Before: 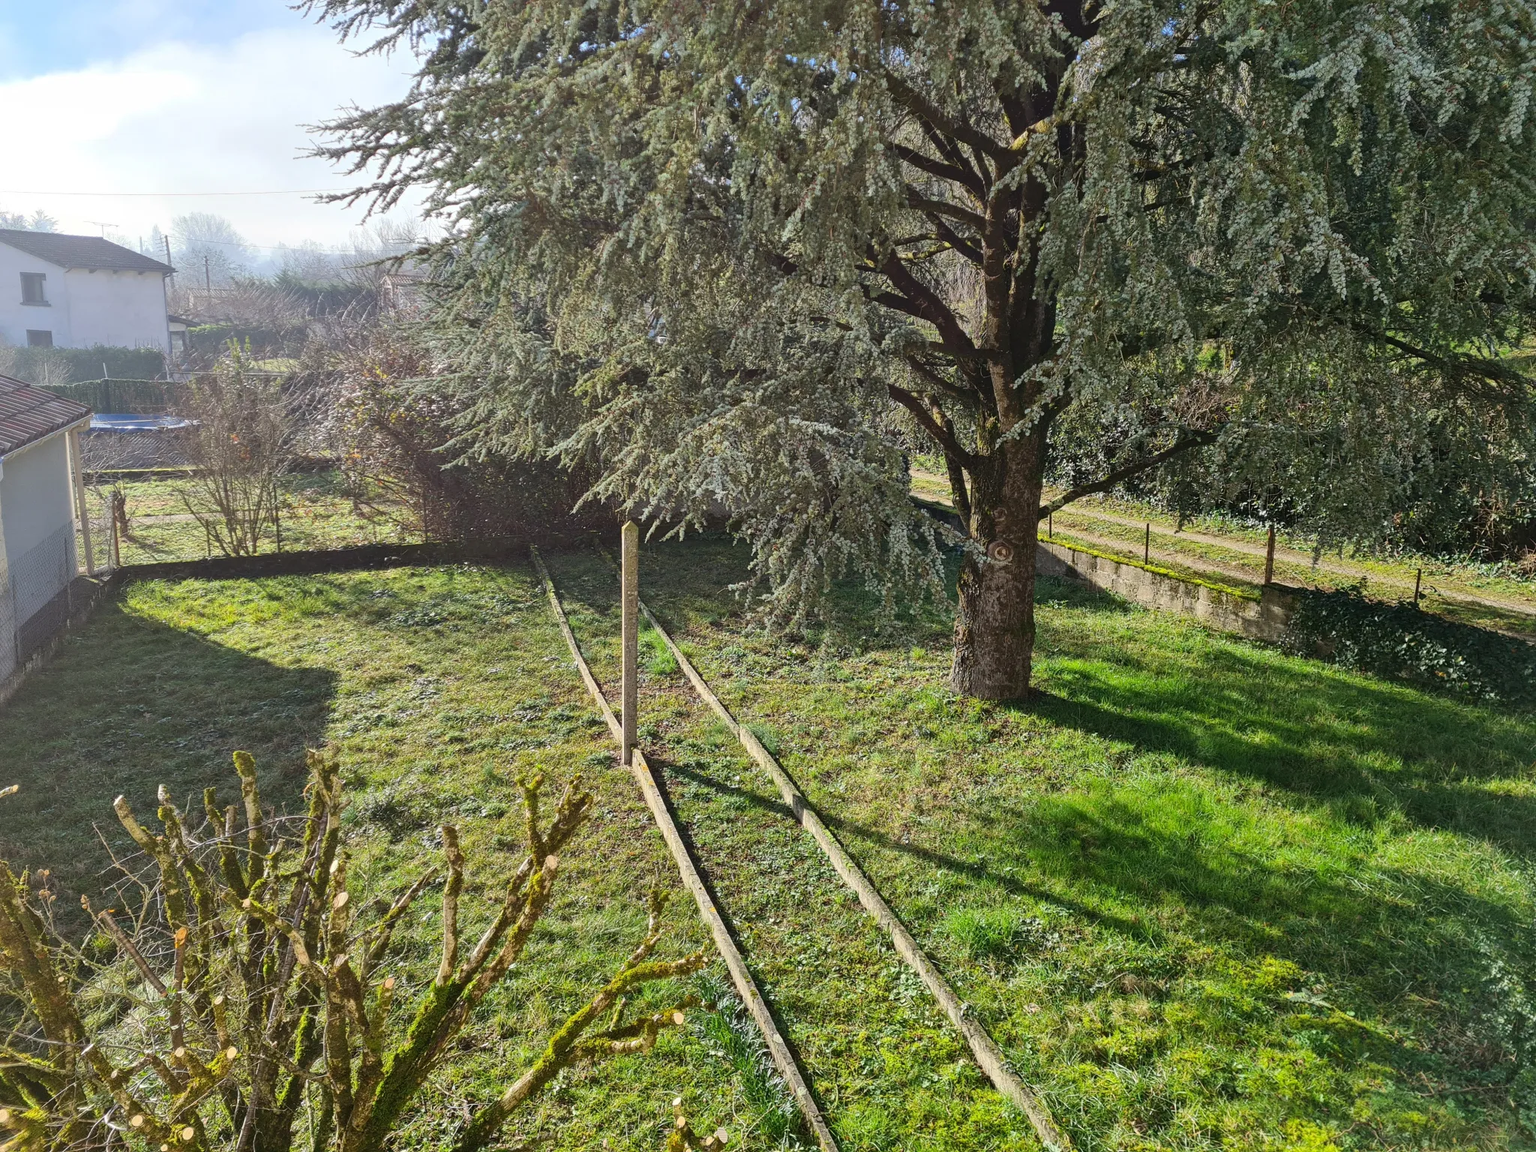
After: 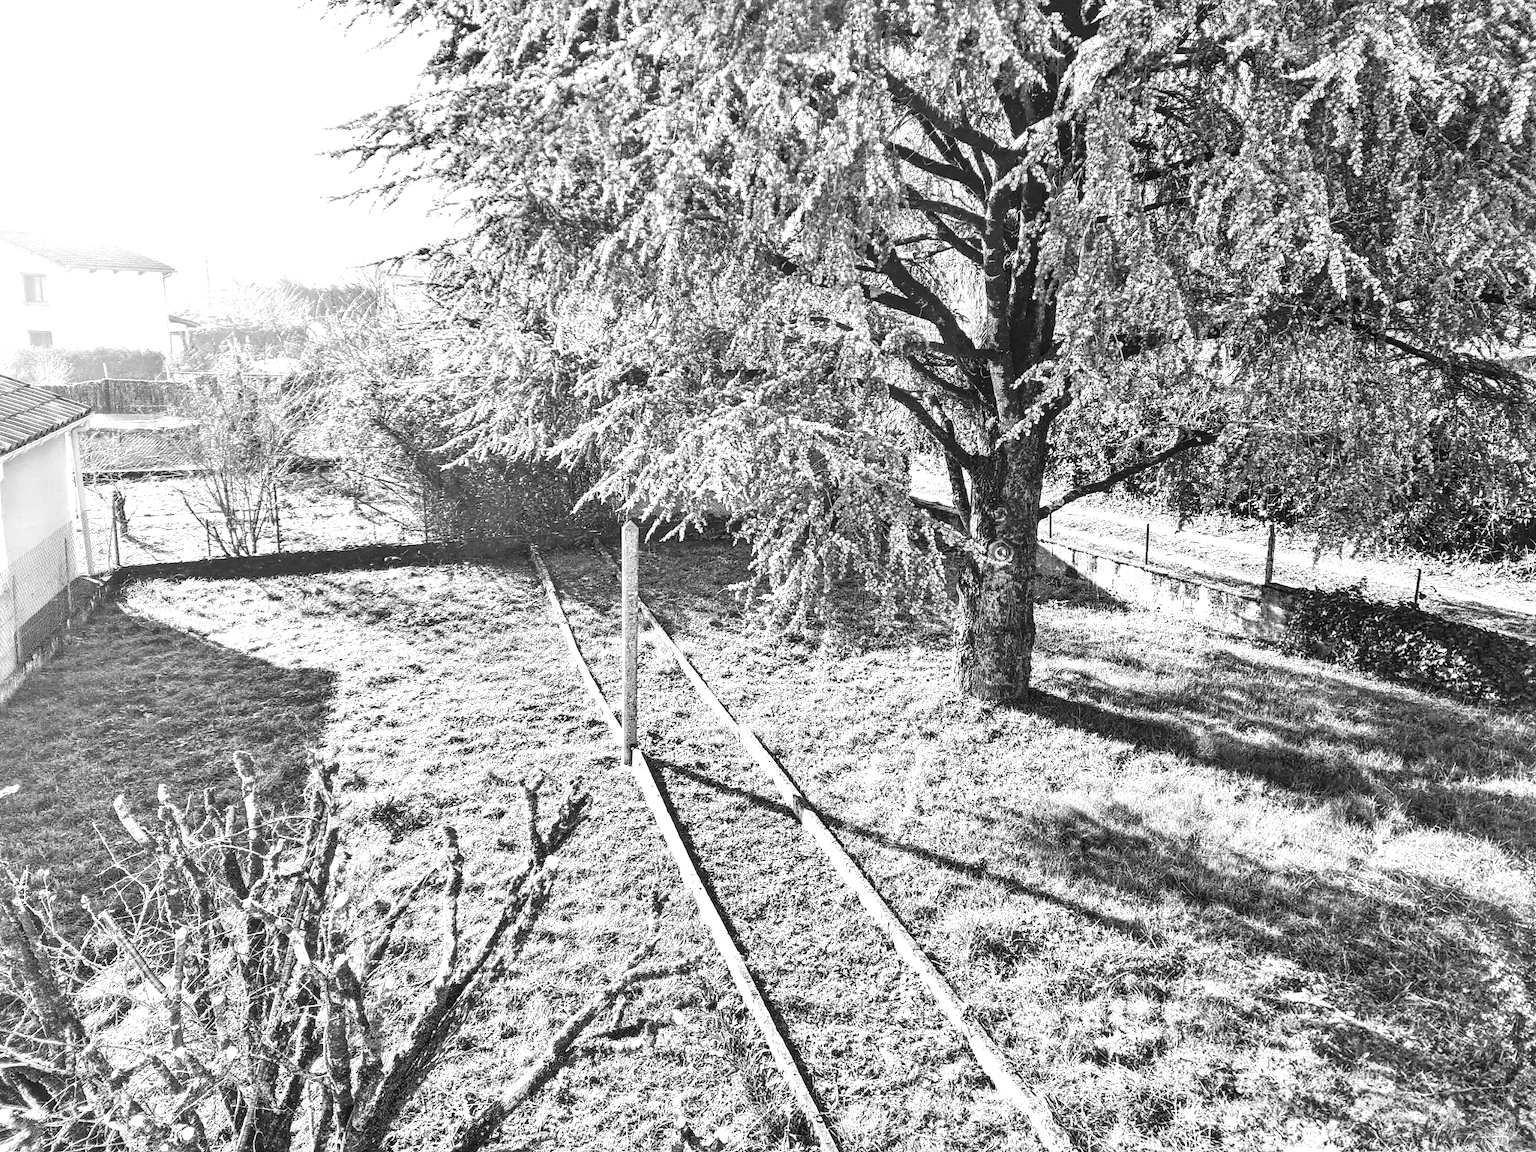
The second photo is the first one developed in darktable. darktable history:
base curve: curves: ch0 [(0, 0) (0.007, 0.004) (0.027, 0.03) (0.046, 0.07) (0.207, 0.54) (0.442, 0.872) (0.673, 0.972) (1, 1)], preserve colors none
levels: white 90.64%, levels [0, 0.476, 0.951]
shadows and highlights: white point adjustment 0.073, shadows color adjustment 97.99%, highlights color adjustment 58.47%, soften with gaussian
exposure: black level correction 0, exposure 0.694 EV, compensate highlight preservation false
color calibration: output gray [0.18, 0.41, 0.41, 0], illuminant as shot in camera, x 0.358, y 0.373, temperature 4628.91 K
local contrast: detail 130%
